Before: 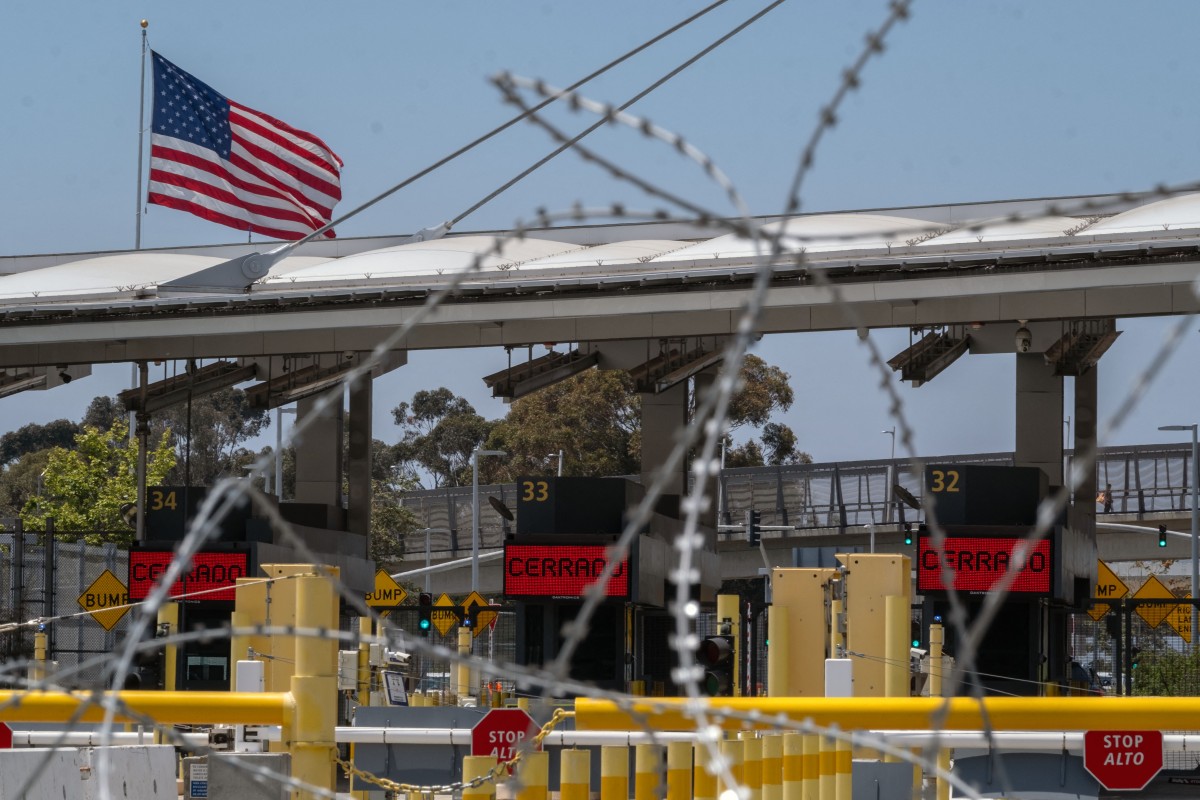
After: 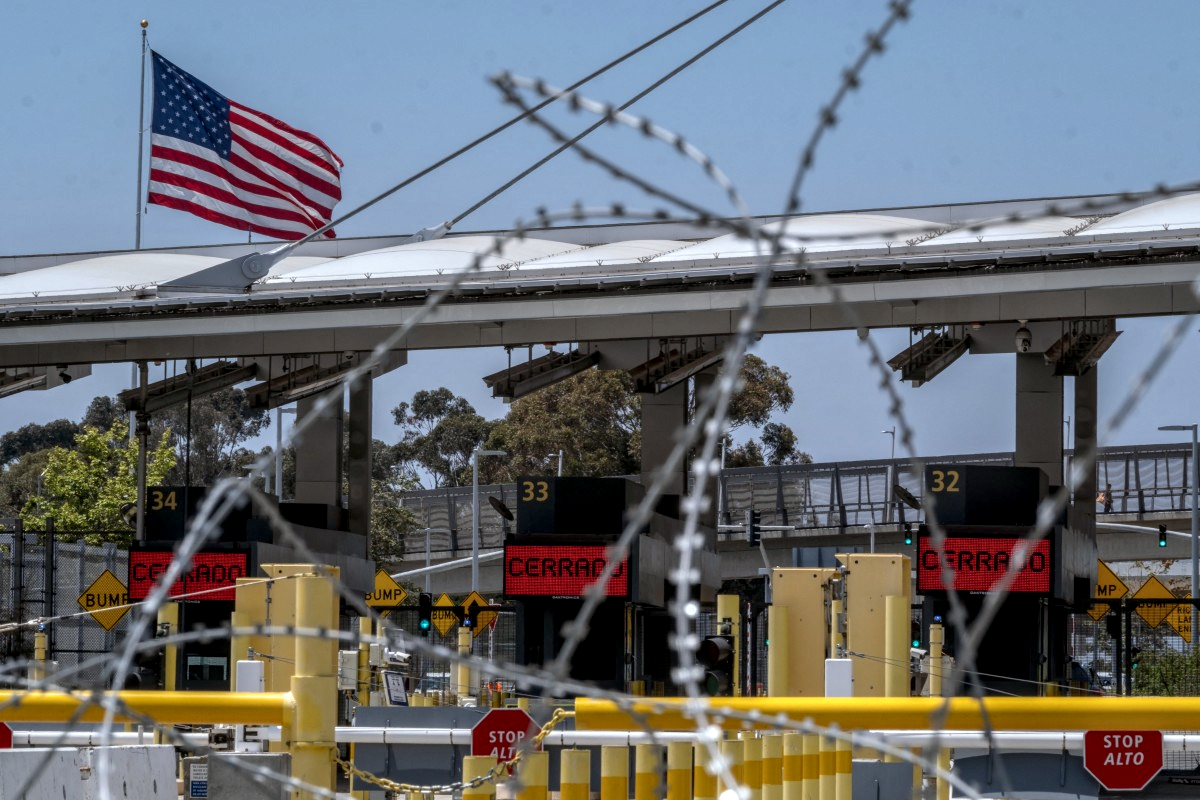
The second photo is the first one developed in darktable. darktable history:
local contrast: highlights 61%, detail 143%, midtone range 0.428
white balance: red 0.967, blue 1.049
